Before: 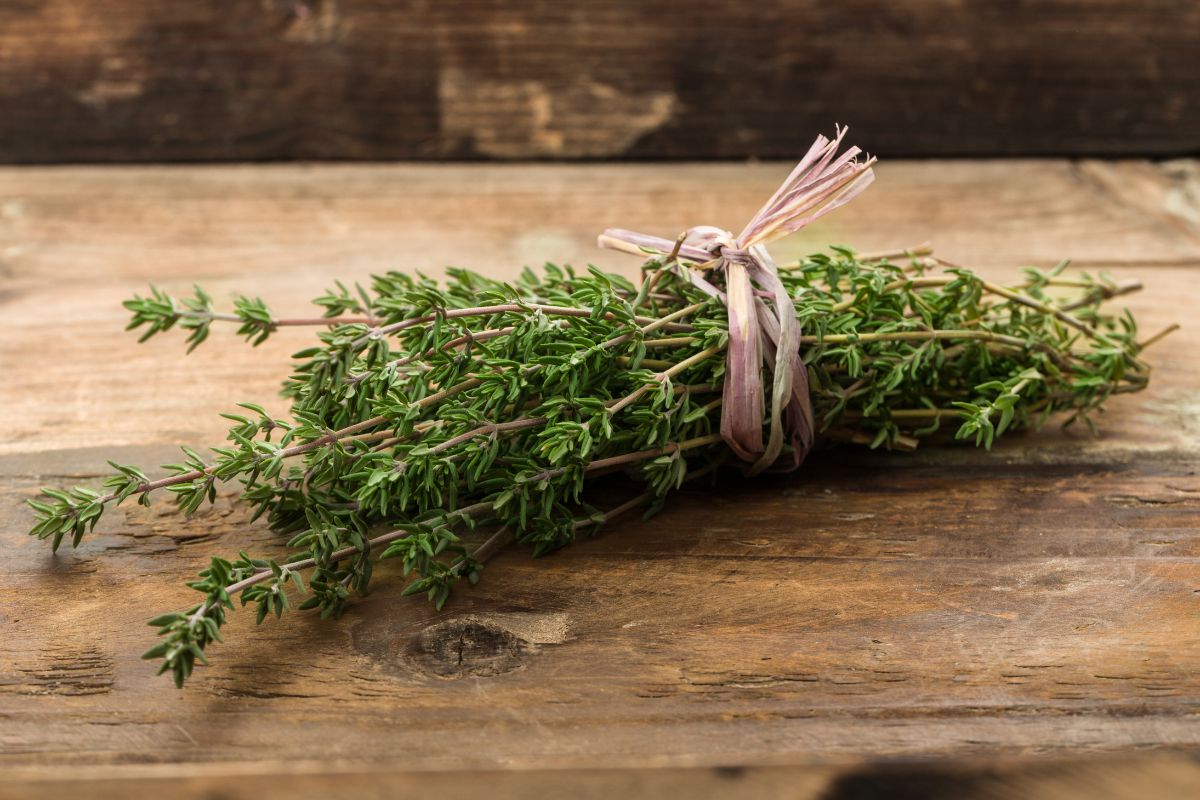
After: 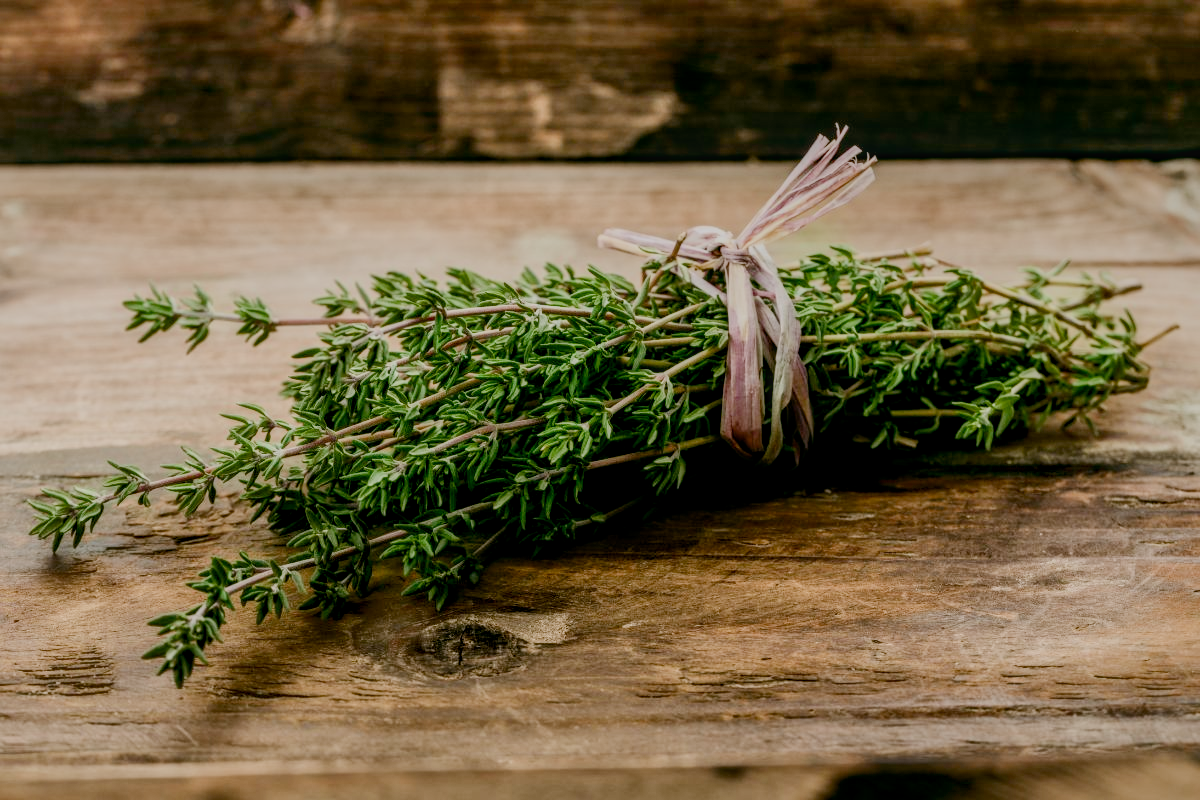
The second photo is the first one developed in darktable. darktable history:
color balance rgb: power › hue 309.65°, global offset › luminance -0.333%, global offset › chroma 0.109%, global offset › hue 164.68°, perceptual saturation grading › global saturation 20%, perceptual saturation grading › highlights -50.34%, perceptual saturation grading › shadows 30.419%, contrast -9.974%
shadows and highlights: on, module defaults
contrast brightness saturation: contrast 0.271
filmic rgb: black relative exposure -6.14 EV, white relative exposure 6.97 EV, hardness 2.25, iterations of high-quality reconstruction 10
local contrast: highlights 3%, shadows 7%, detail 133%
